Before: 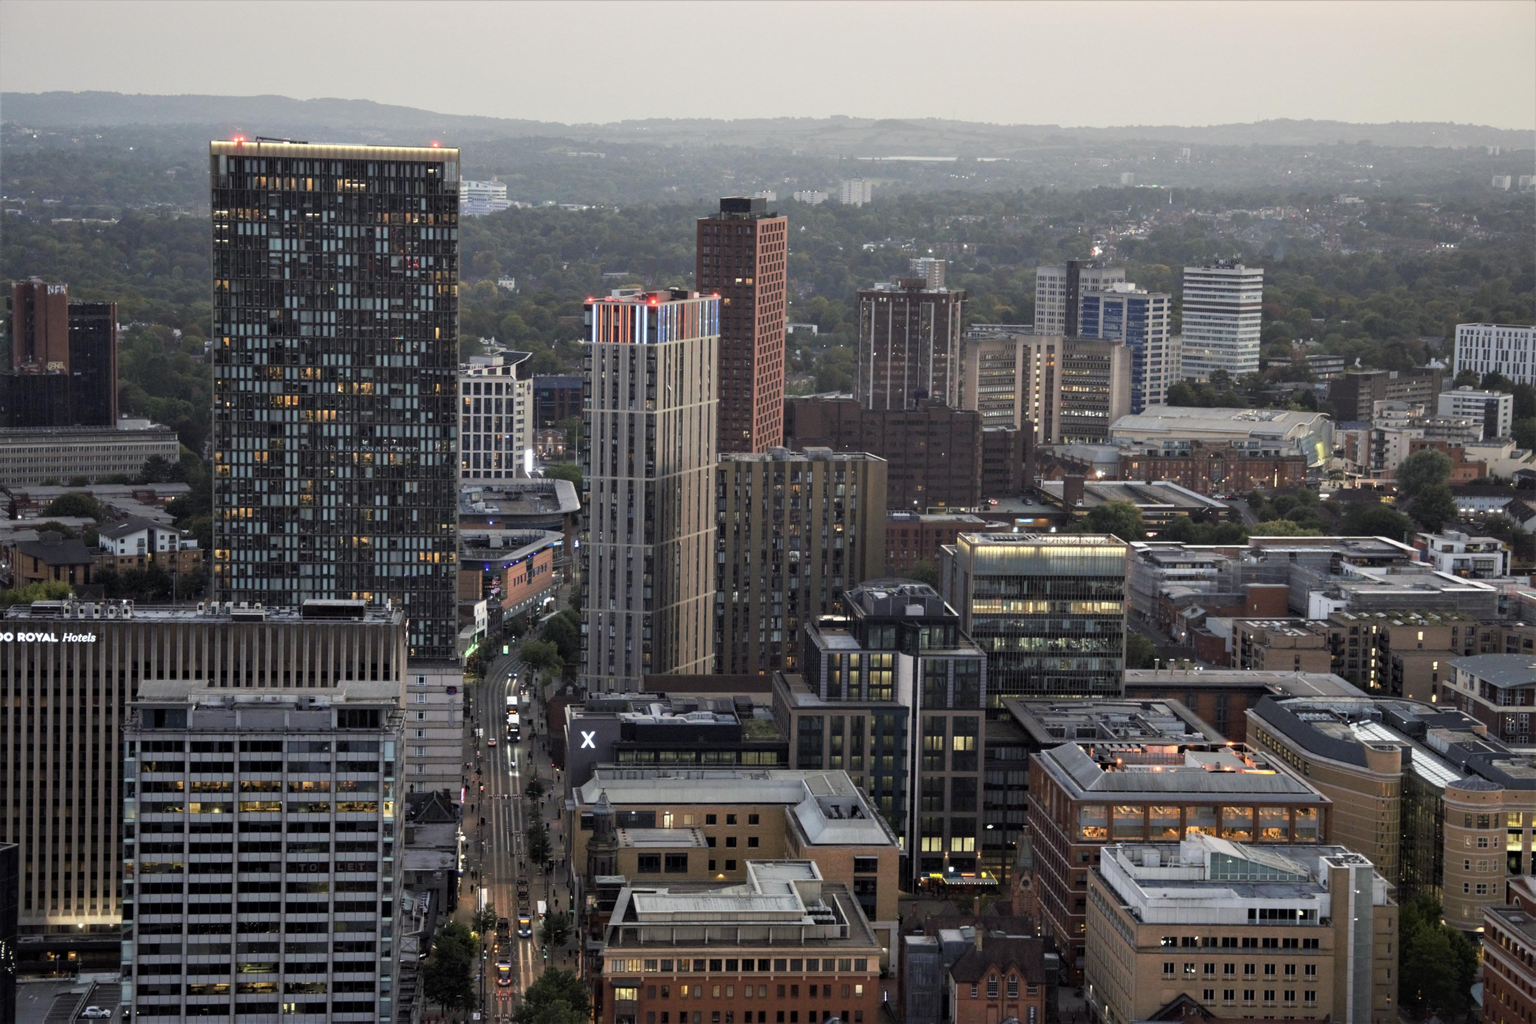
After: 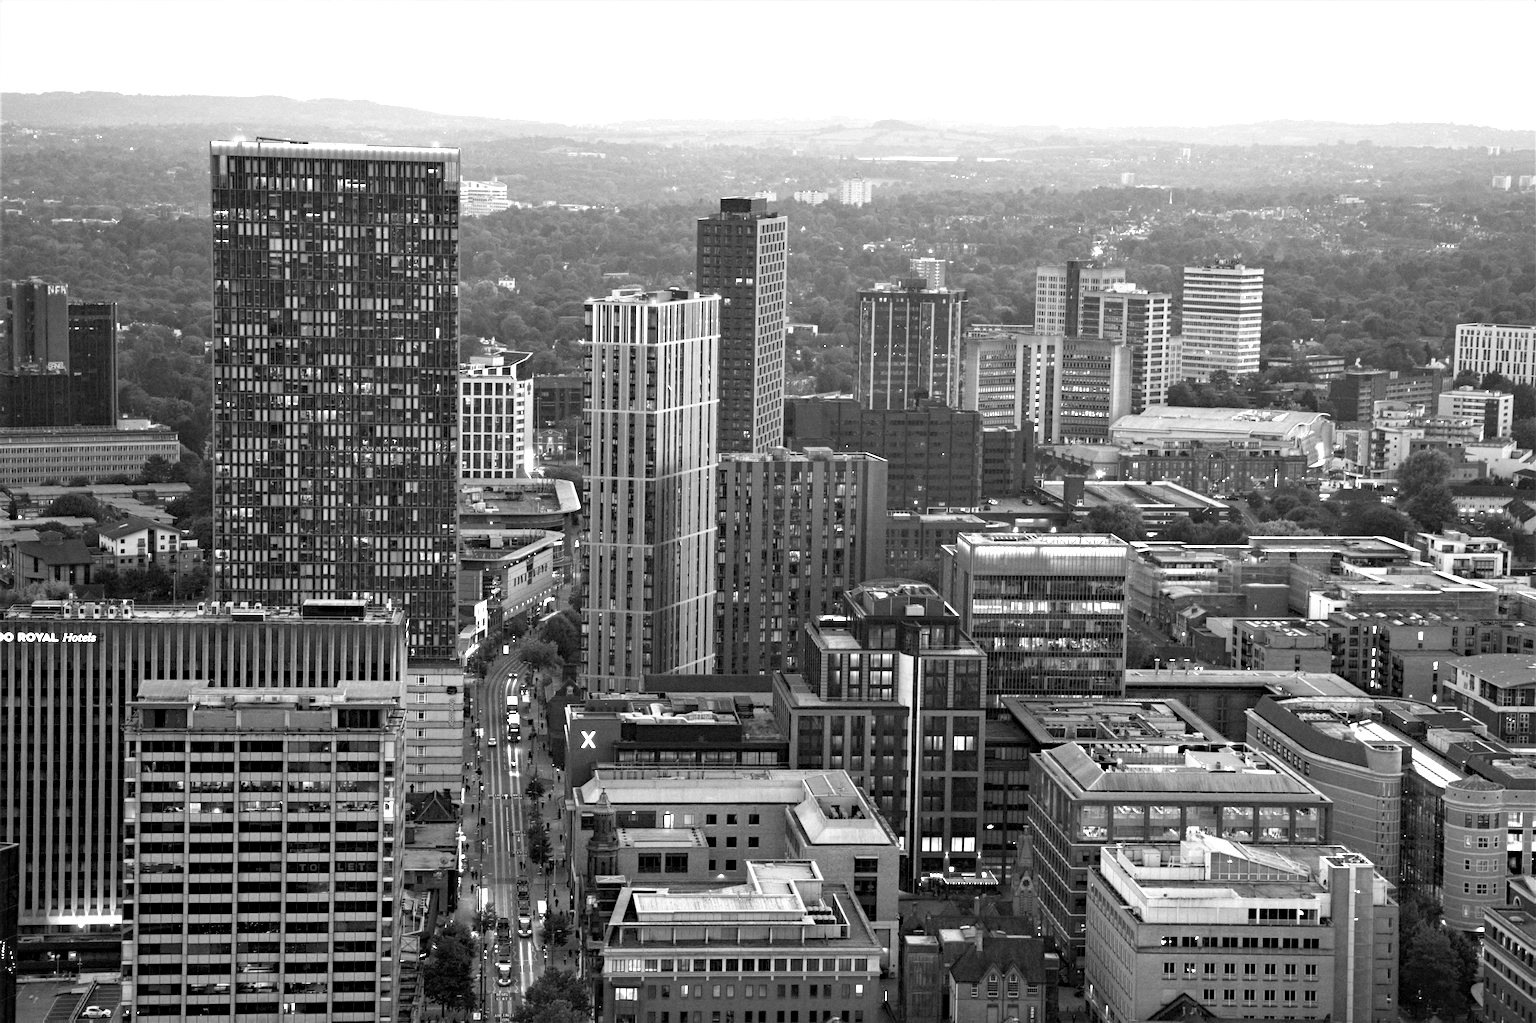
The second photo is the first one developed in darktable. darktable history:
white balance: emerald 1
monochrome: on, module defaults
sharpen: radius 1.272, amount 0.305, threshold 0
exposure: black level correction 0.001, exposure 1.129 EV, compensate exposure bias true, compensate highlight preservation false
haze removal: compatibility mode true, adaptive false
